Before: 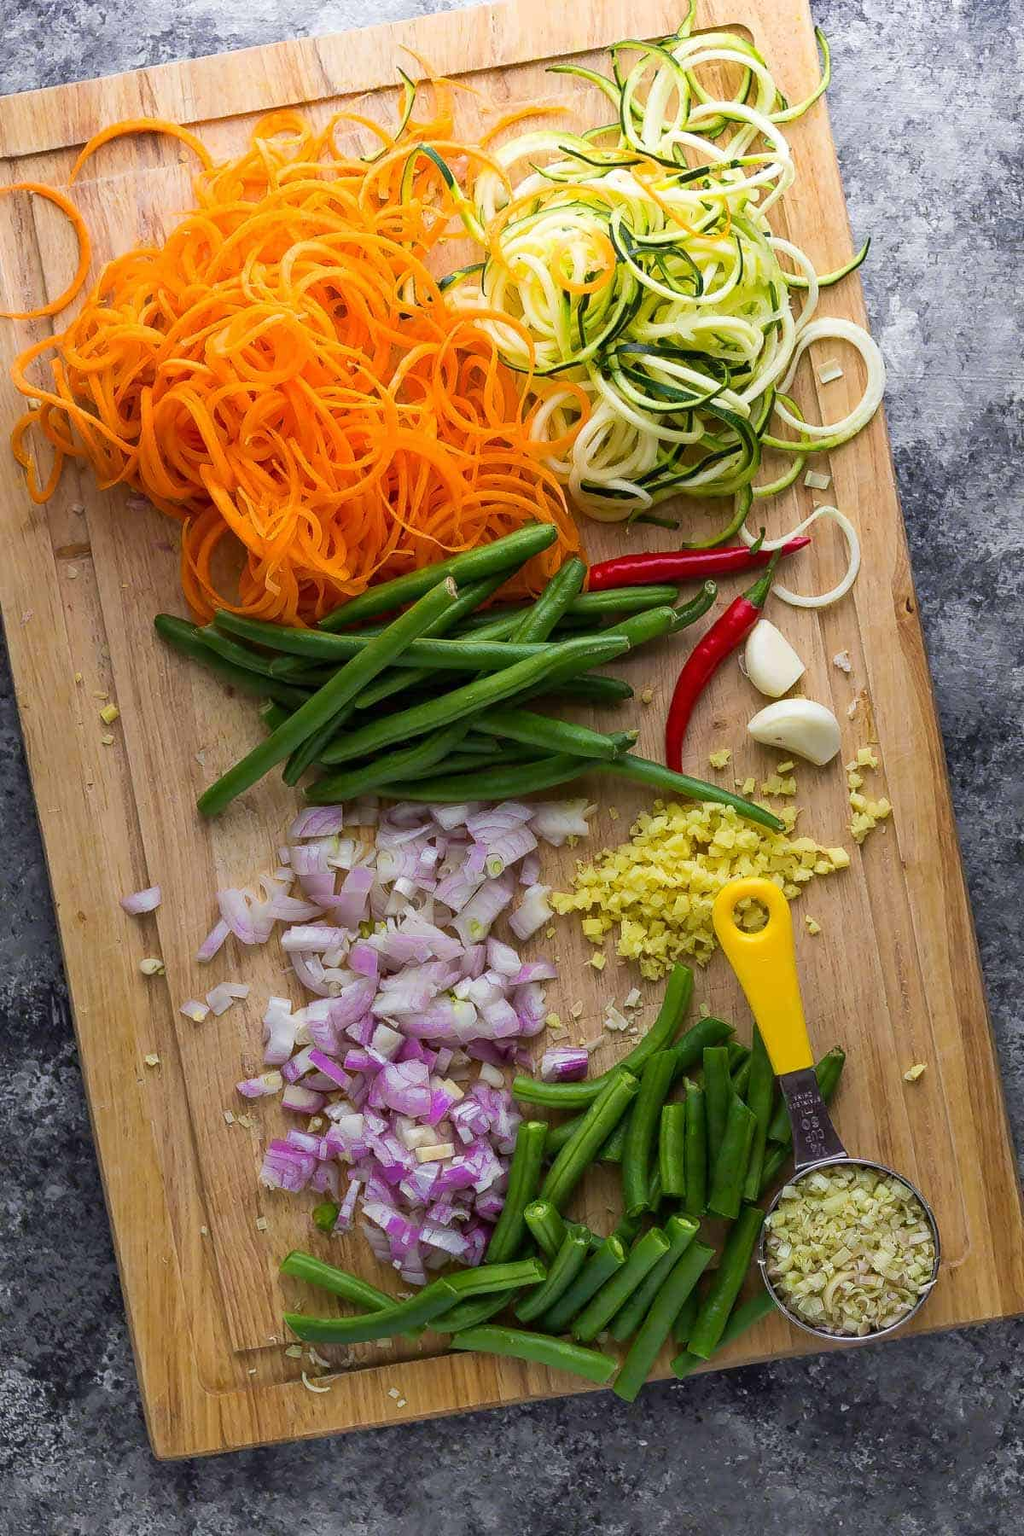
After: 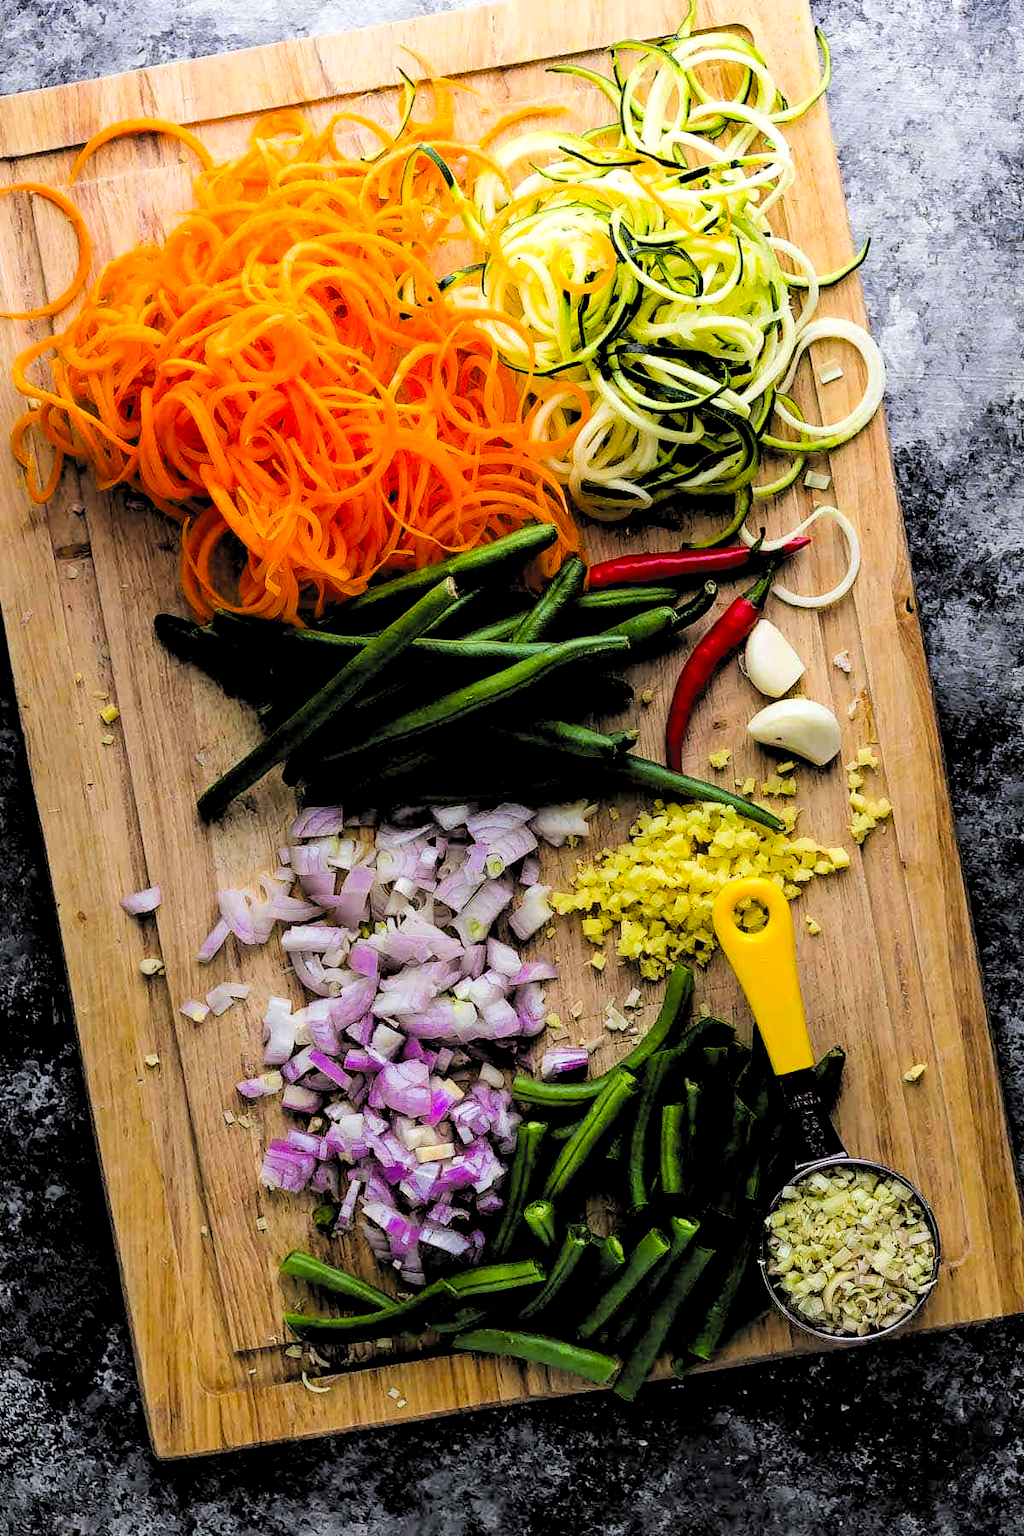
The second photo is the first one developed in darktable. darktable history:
local contrast: highlights 100%, shadows 101%, detail 120%, midtone range 0.2
filmic rgb: middle gray luminance 13.56%, black relative exposure -1.97 EV, white relative exposure 3.07 EV, threshold 3.01 EV, target black luminance 0%, hardness 1.79, latitude 58.96%, contrast 1.726, highlights saturation mix 5.95%, shadows ↔ highlights balance -36.93%, color science v4 (2020), enable highlight reconstruction true
